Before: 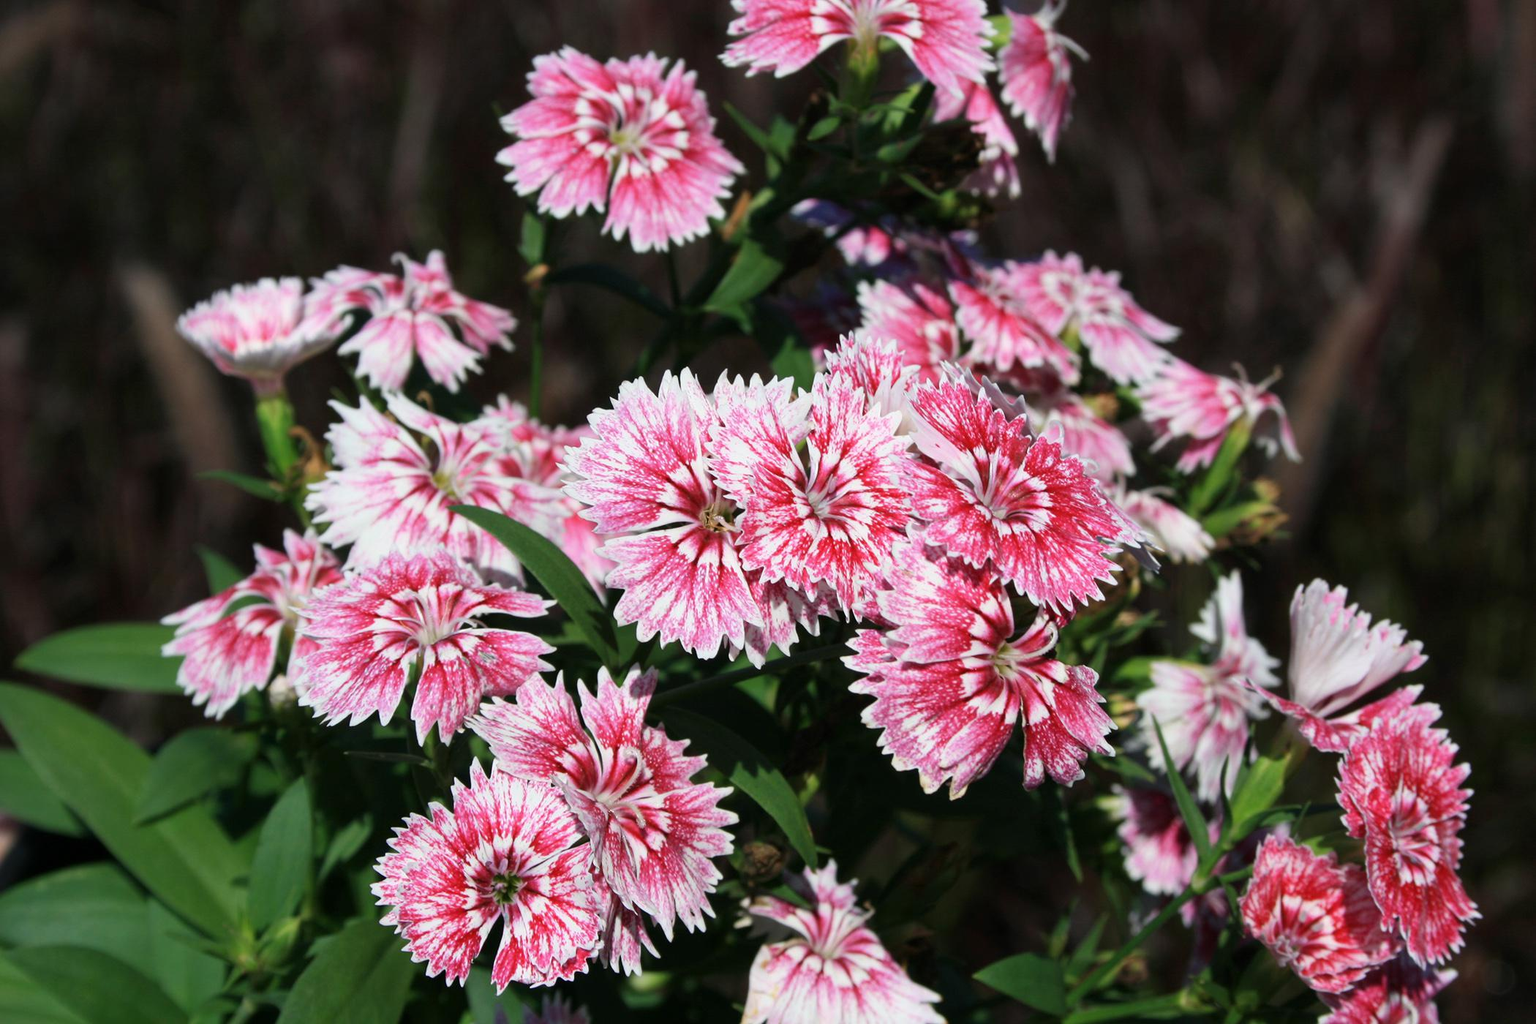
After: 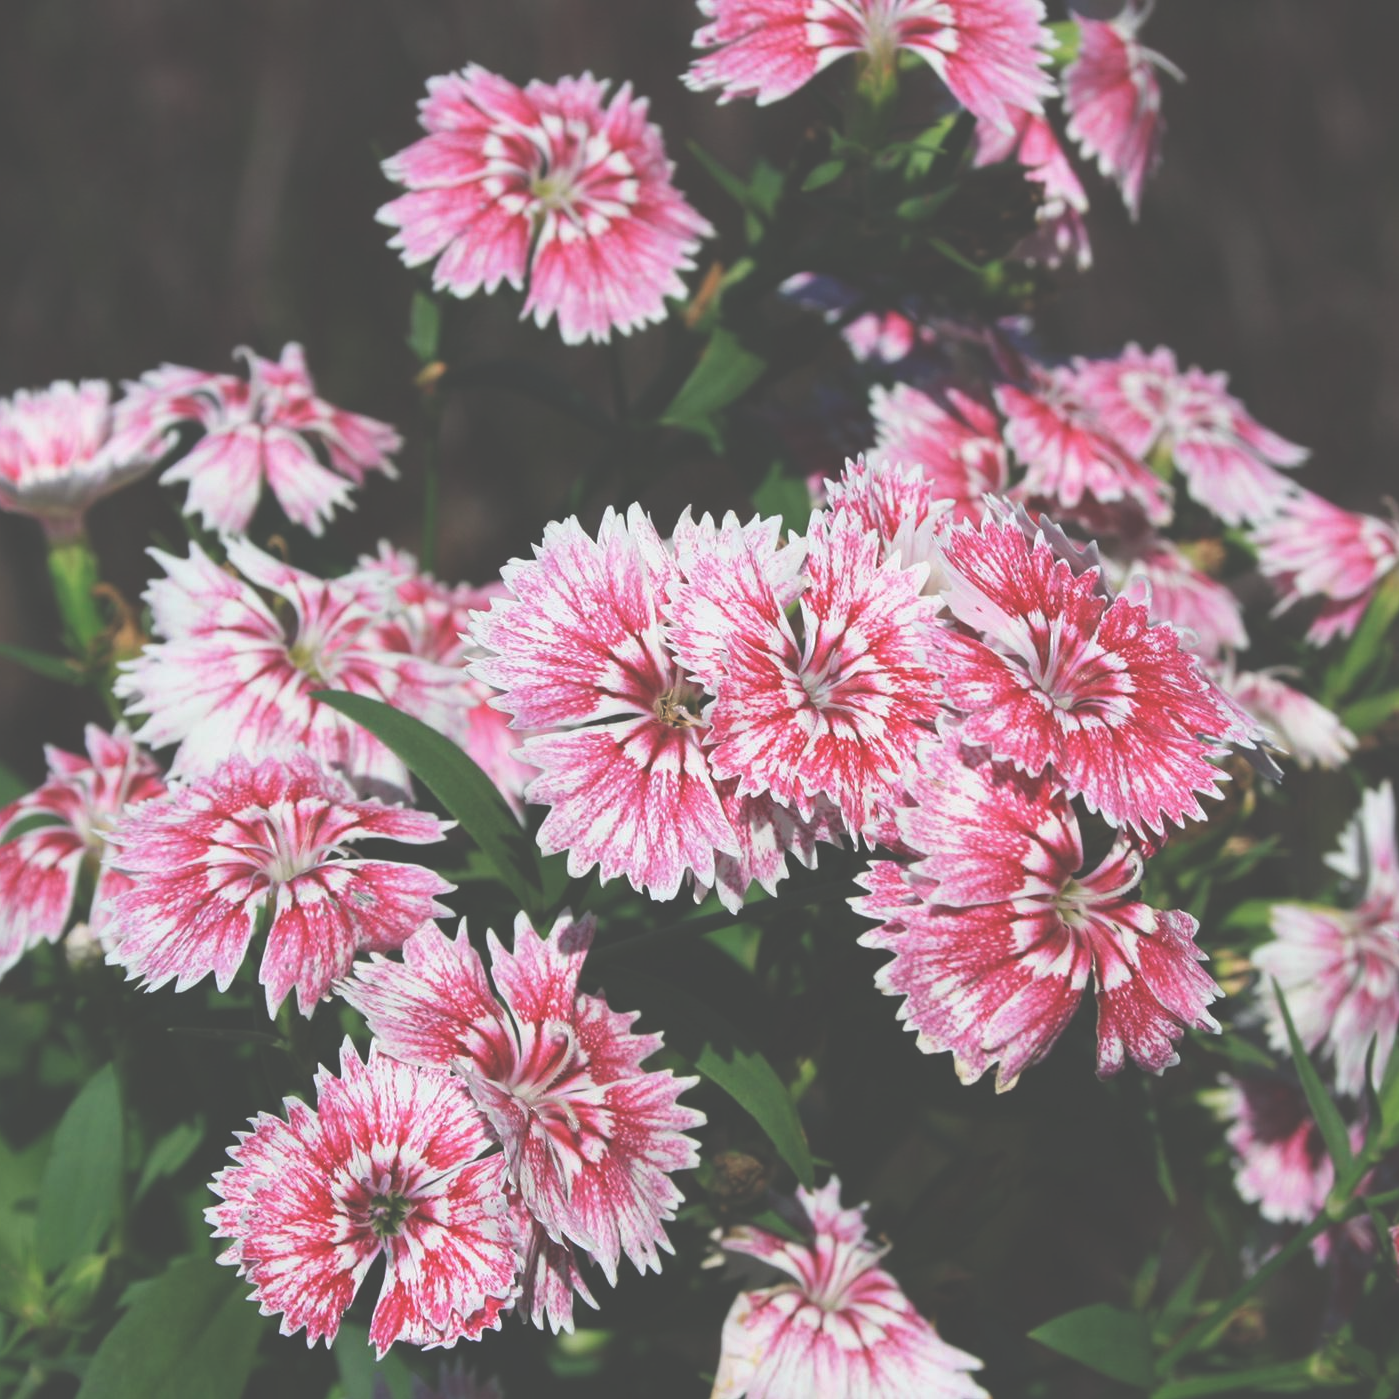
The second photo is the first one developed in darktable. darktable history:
crop and rotate: left 14.436%, right 18.898%
exposure: black level correction -0.062, exposure -0.05 EV, compensate highlight preservation false
